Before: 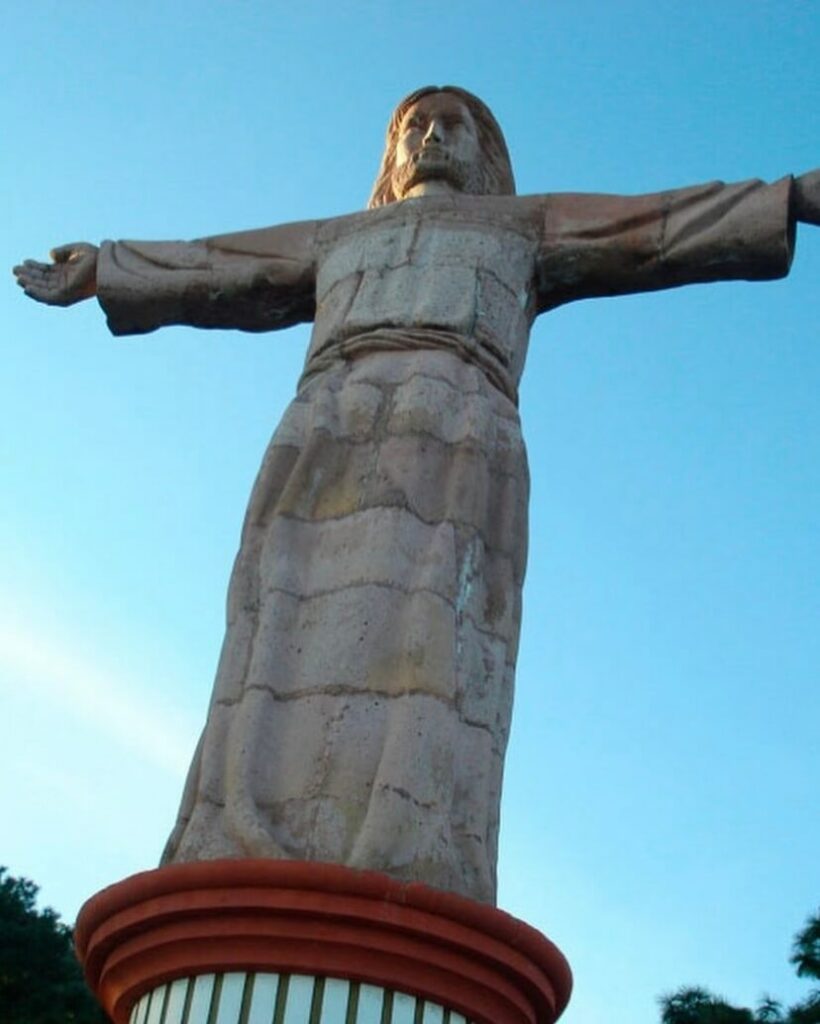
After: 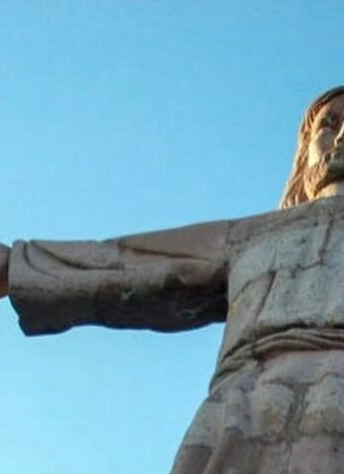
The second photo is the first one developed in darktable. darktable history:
crop and rotate: left 10.817%, top 0.062%, right 47.194%, bottom 53.626%
local contrast: on, module defaults
